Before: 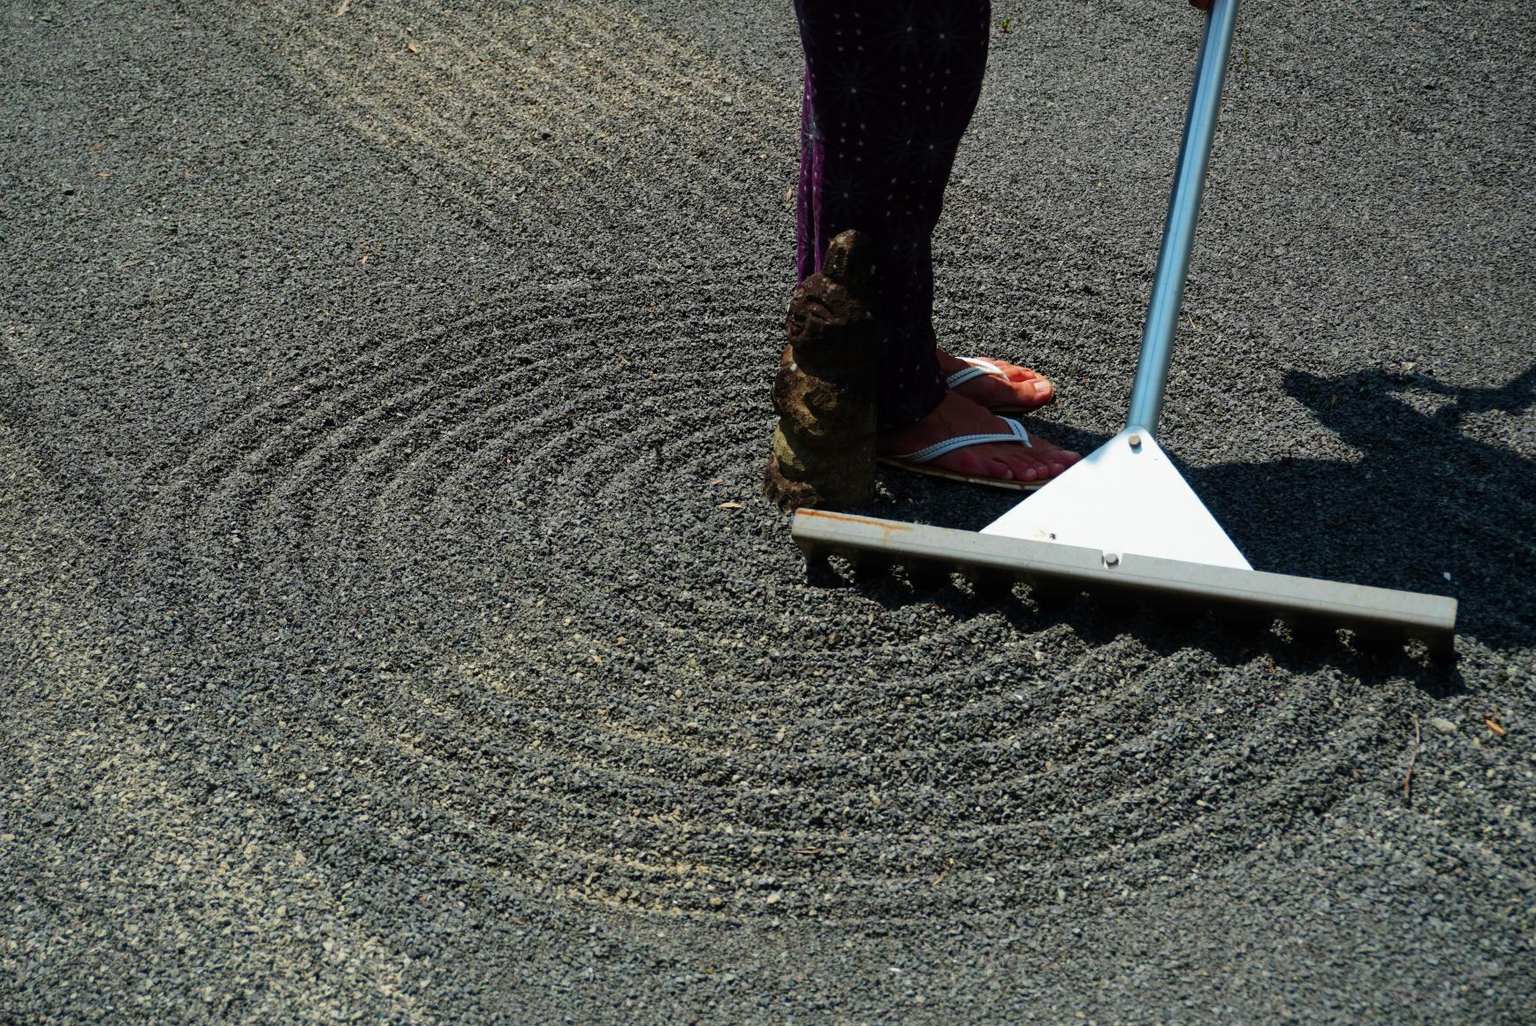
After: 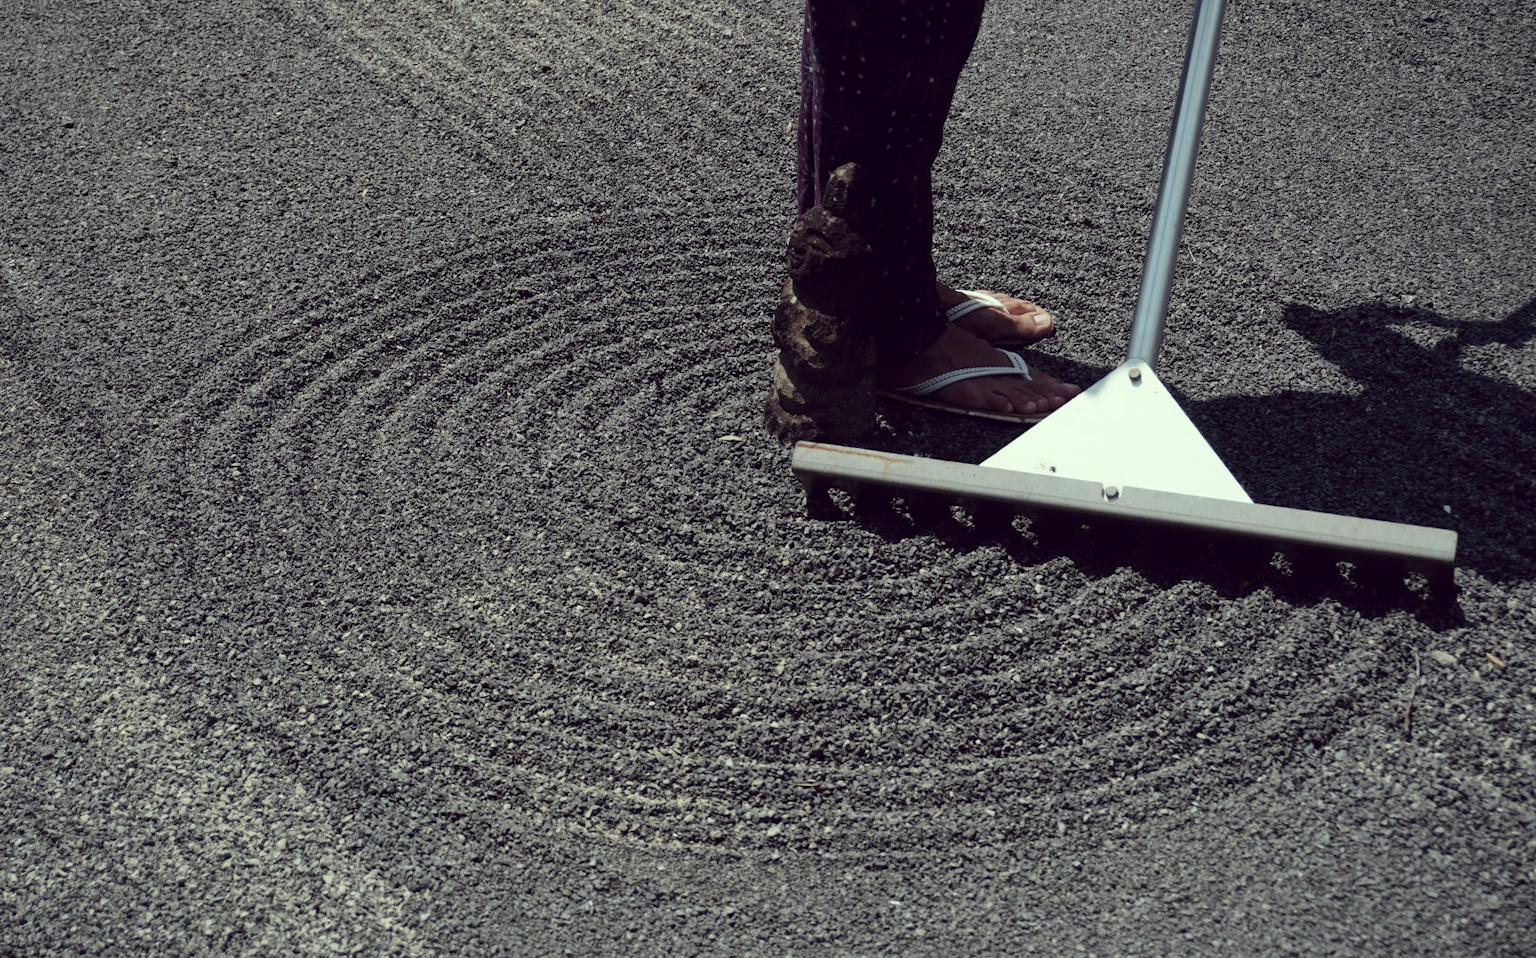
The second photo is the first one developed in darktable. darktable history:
crop and rotate: top 6.571%
color correction: highlights a* -20.57, highlights b* 20.59, shadows a* 19.5, shadows b* -20.1, saturation 0.393
